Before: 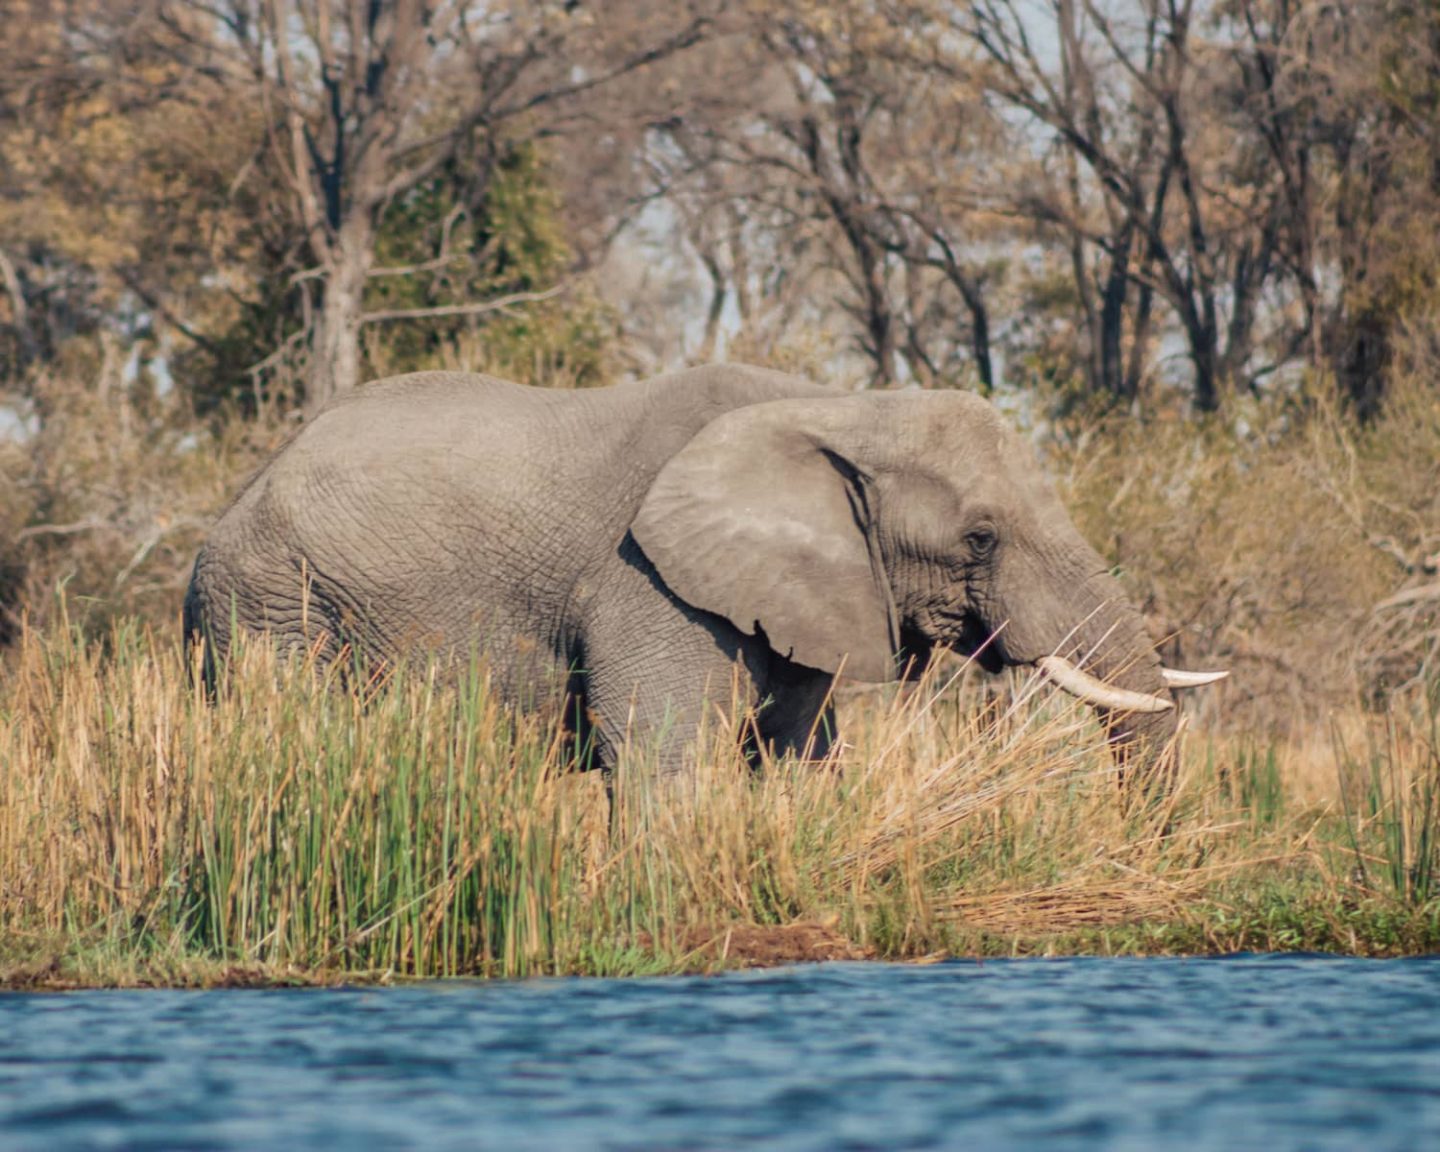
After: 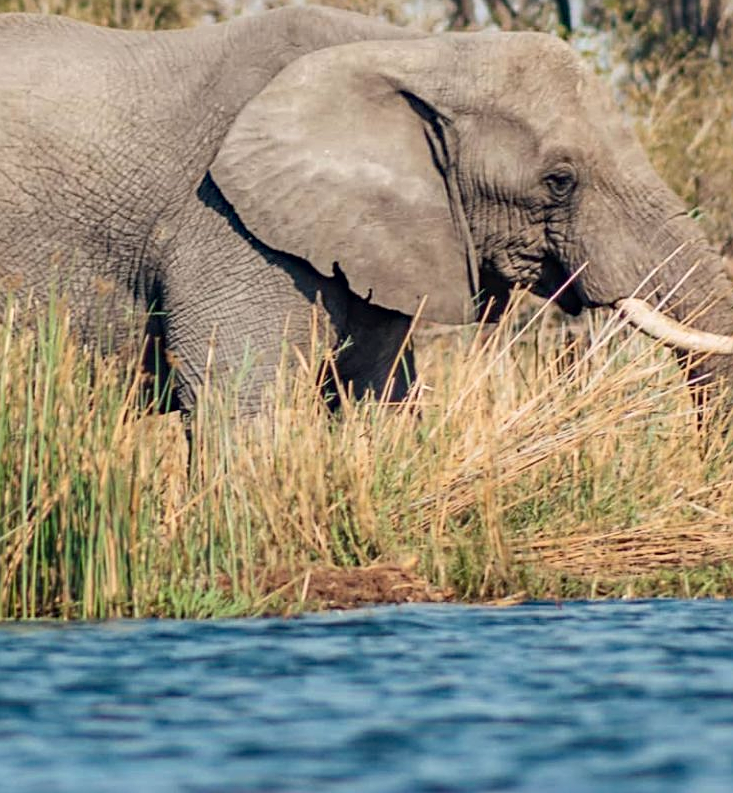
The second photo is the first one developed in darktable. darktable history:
haze removal: compatibility mode true, adaptive false
contrast brightness saturation: contrast 0.15, brightness 0.05
crop and rotate: left 29.237%, top 31.152%, right 19.807%
sharpen: on, module defaults
